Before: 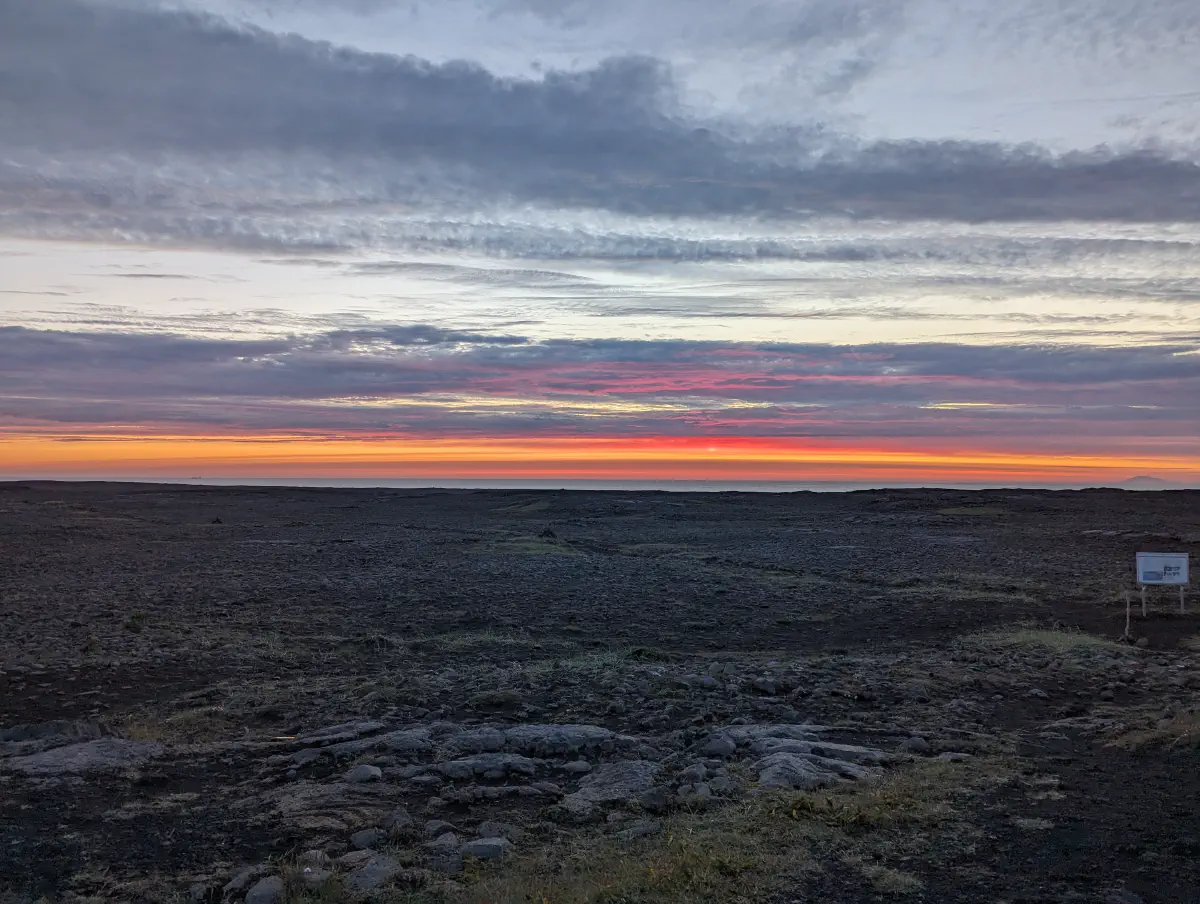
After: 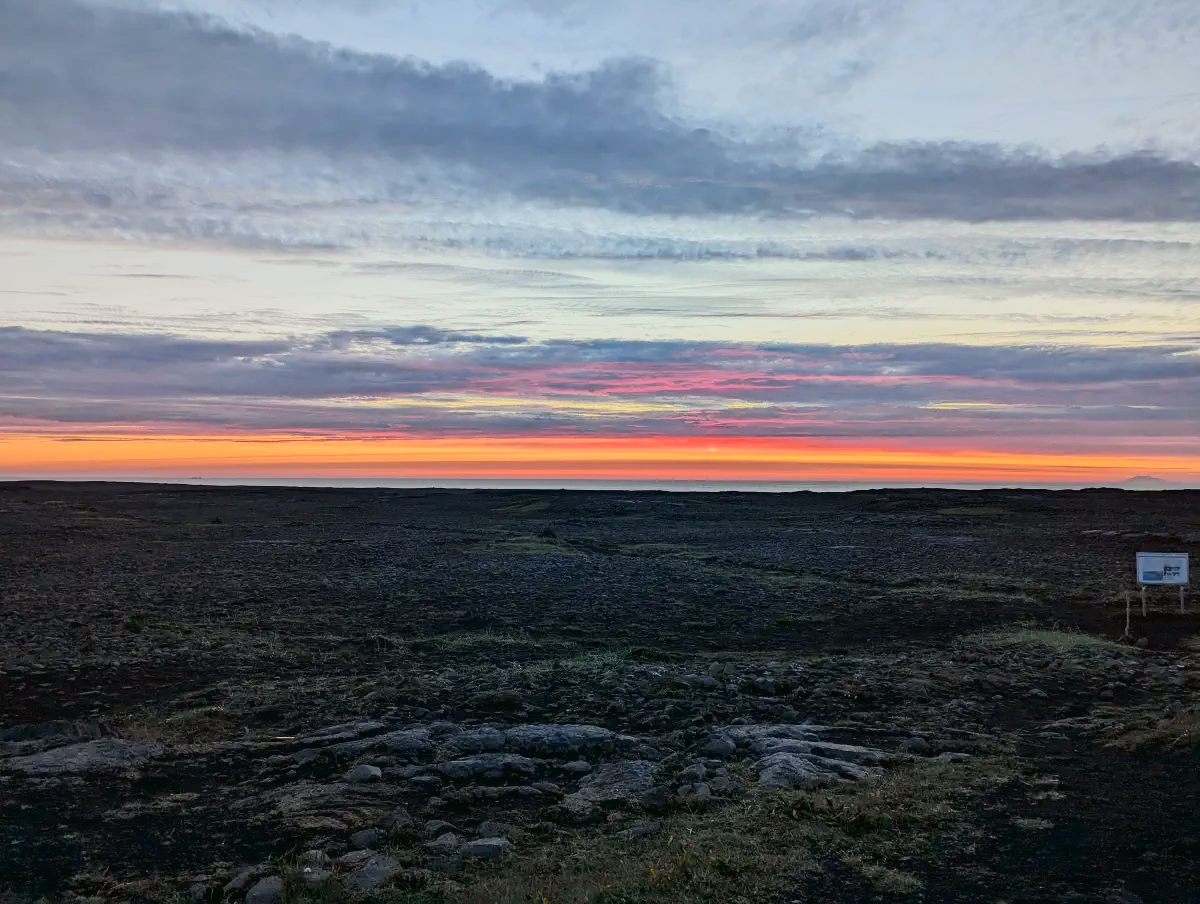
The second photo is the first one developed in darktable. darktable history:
tone curve: curves: ch0 [(0, 0.017) (0.091, 0.04) (0.296, 0.276) (0.439, 0.482) (0.64, 0.729) (0.785, 0.817) (0.995, 0.917)]; ch1 [(0, 0) (0.384, 0.365) (0.463, 0.447) (0.486, 0.474) (0.503, 0.497) (0.526, 0.52) (0.555, 0.564) (0.578, 0.589) (0.638, 0.66) (0.766, 0.773) (1, 1)]; ch2 [(0, 0) (0.374, 0.344) (0.446, 0.443) (0.501, 0.509) (0.528, 0.522) (0.569, 0.593) (0.61, 0.646) (0.666, 0.688) (1, 1)], color space Lab, independent channels, preserve colors none
